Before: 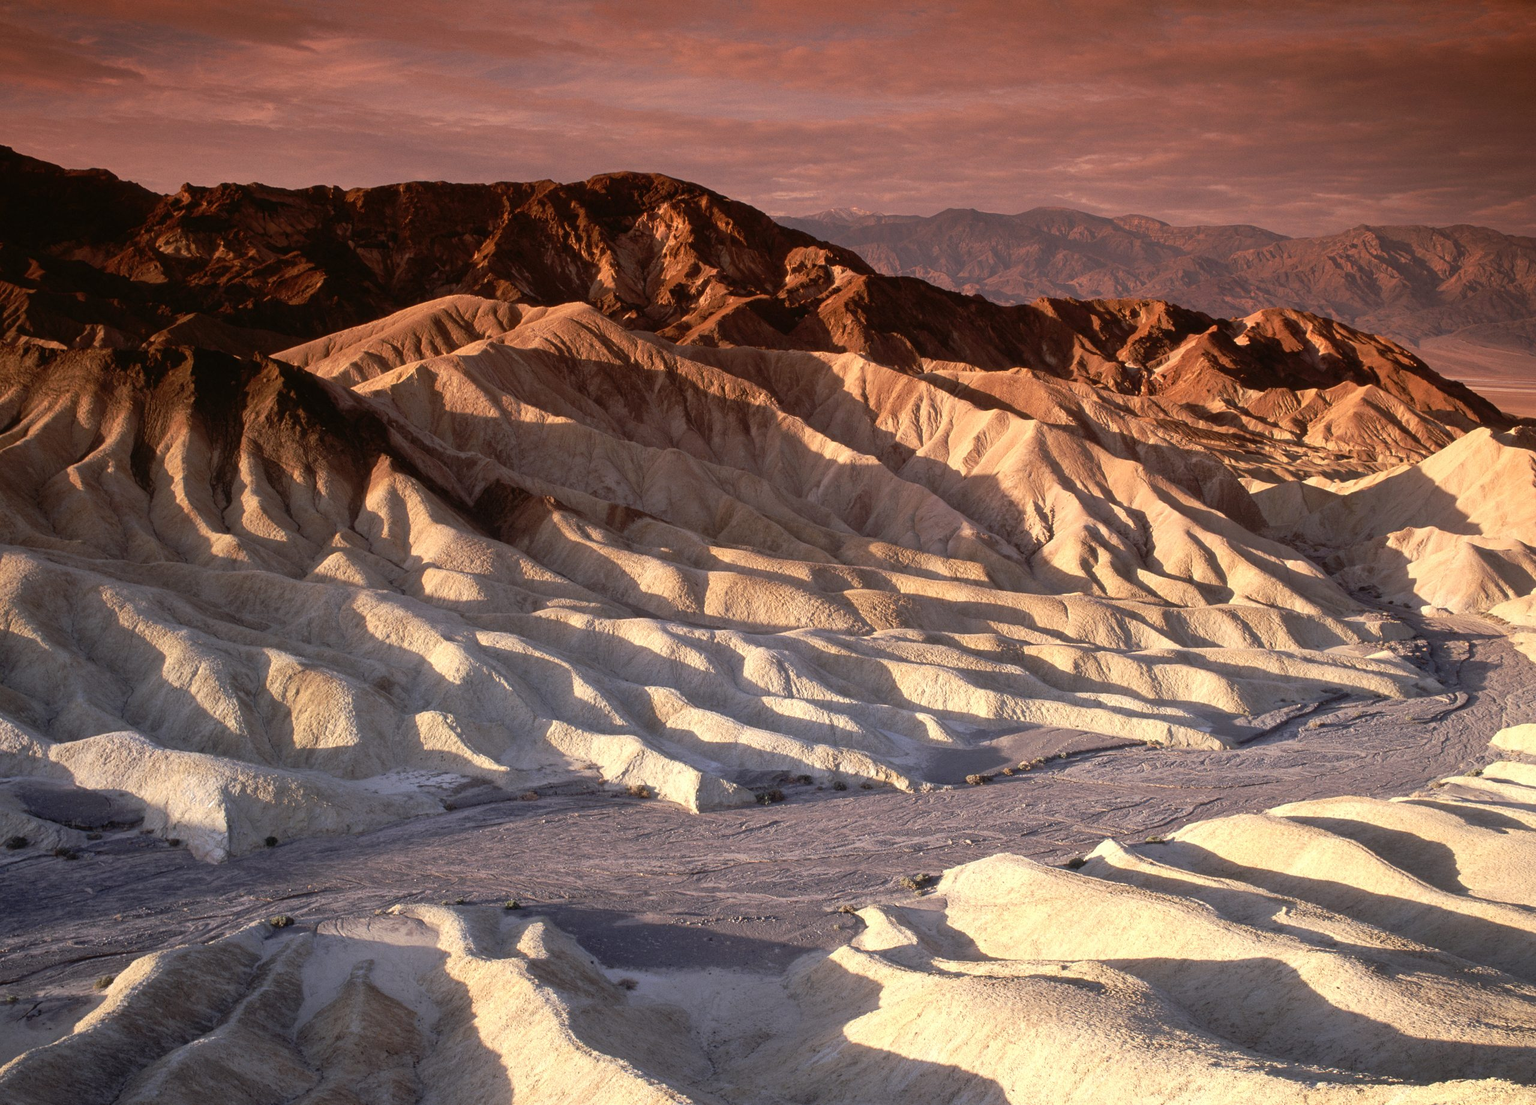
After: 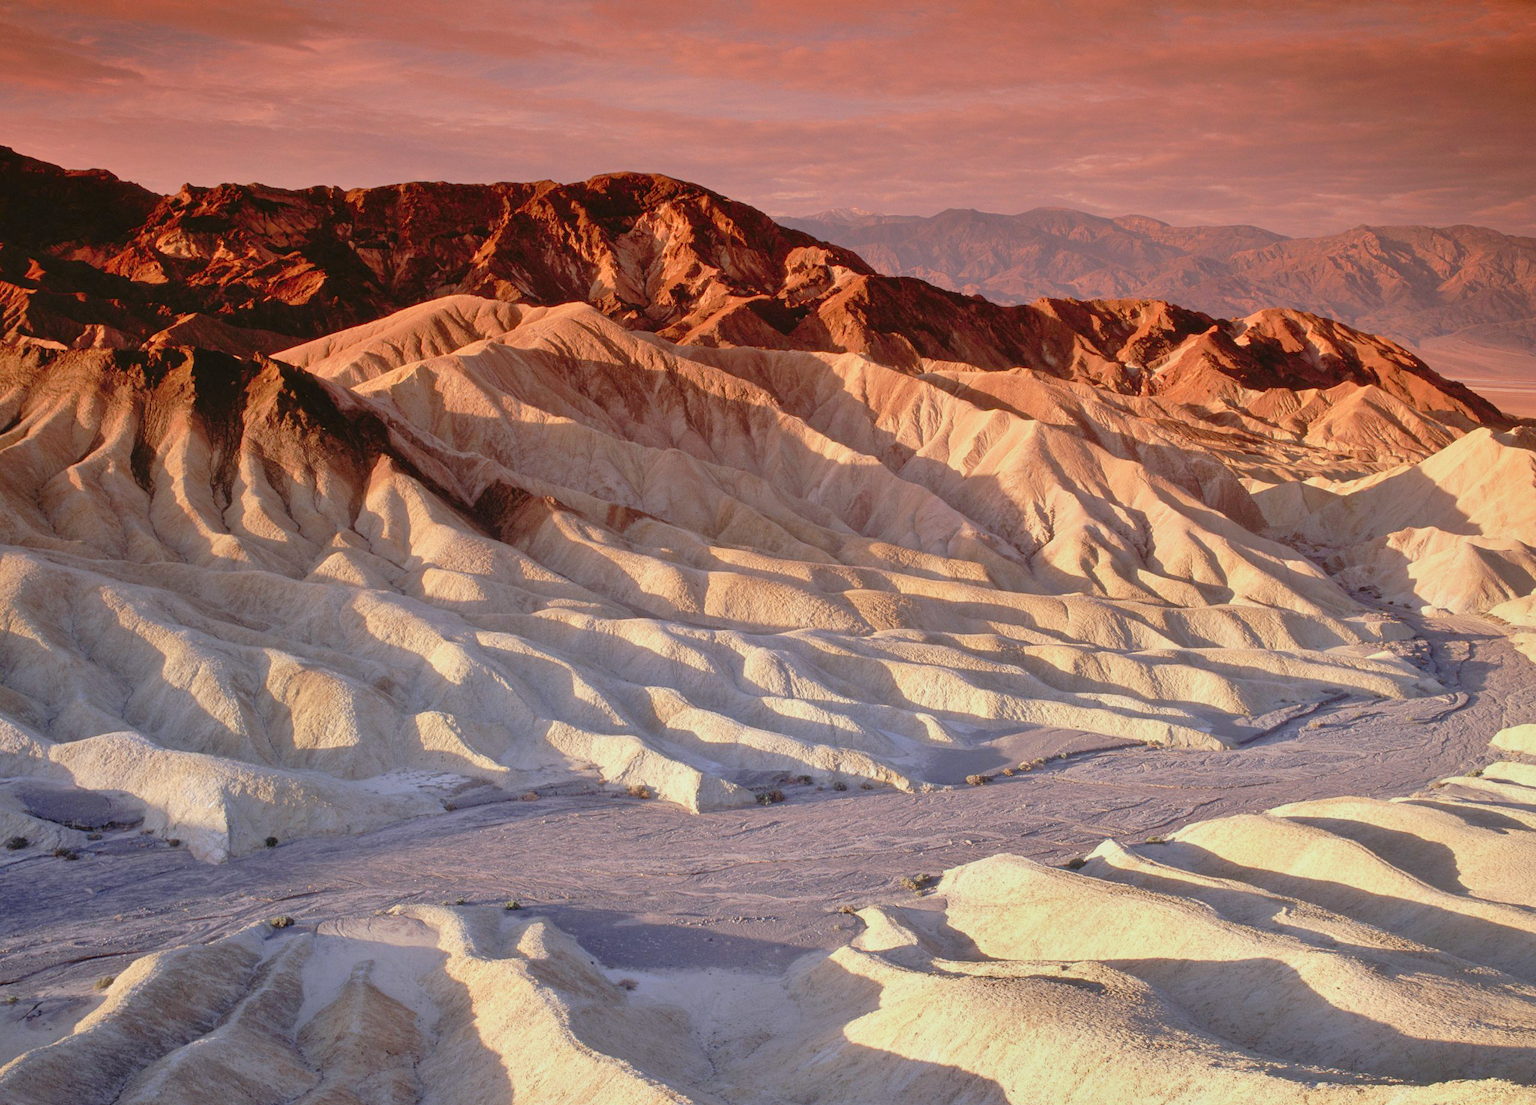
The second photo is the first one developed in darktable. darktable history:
tone curve: curves: ch0 [(0, 0) (0.004, 0.008) (0.077, 0.156) (0.169, 0.29) (0.774, 0.774) (0.988, 0.926)], color space Lab, linked channels, preserve colors none
shadows and highlights: soften with gaussian
white balance: red 0.988, blue 1.017
